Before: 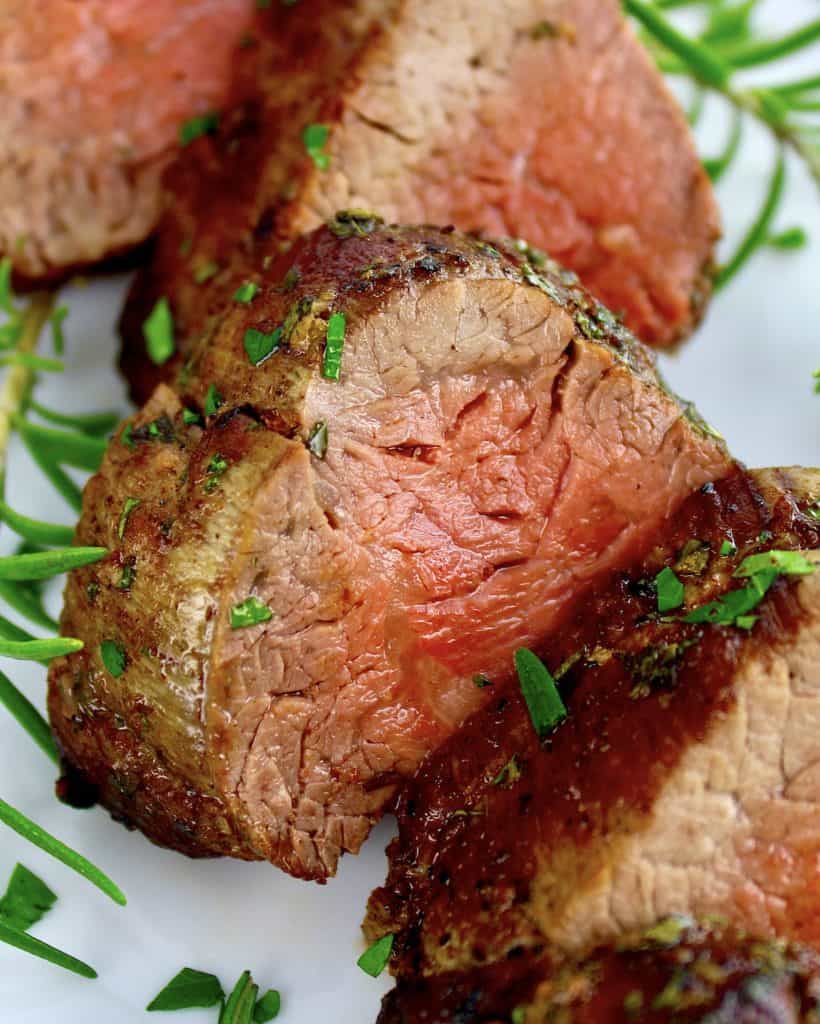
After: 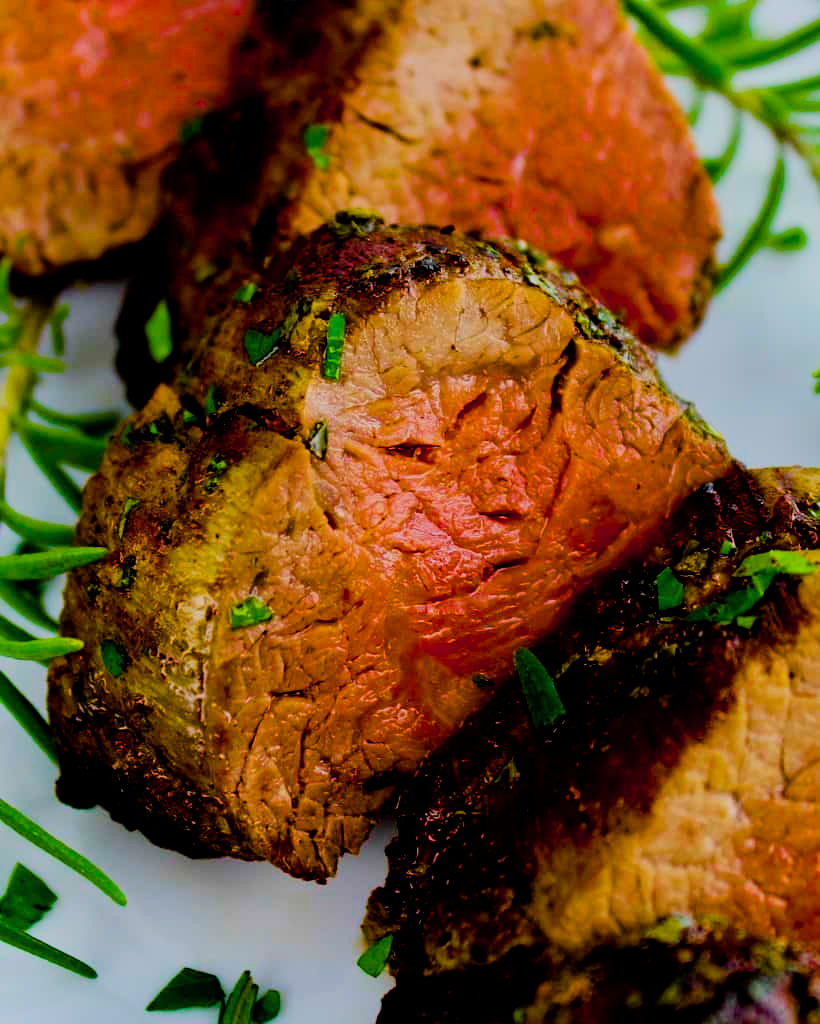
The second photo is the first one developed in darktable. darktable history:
filmic rgb: black relative exposure -5 EV, hardness 2.88, contrast 1.3, highlights saturation mix -30%
color balance rgb: linear chroma grading › global chroma 23.15%, perceptual saturation grading › global saturation 28.7%, perceptual saturation grading › mid-tones 12.04%, perceptual saturation grading › shadows 10.19%, global vibrance 22.22%
exposure: black level correction 0.011, exposure -0.478 EV, compensate highlight preservation false
